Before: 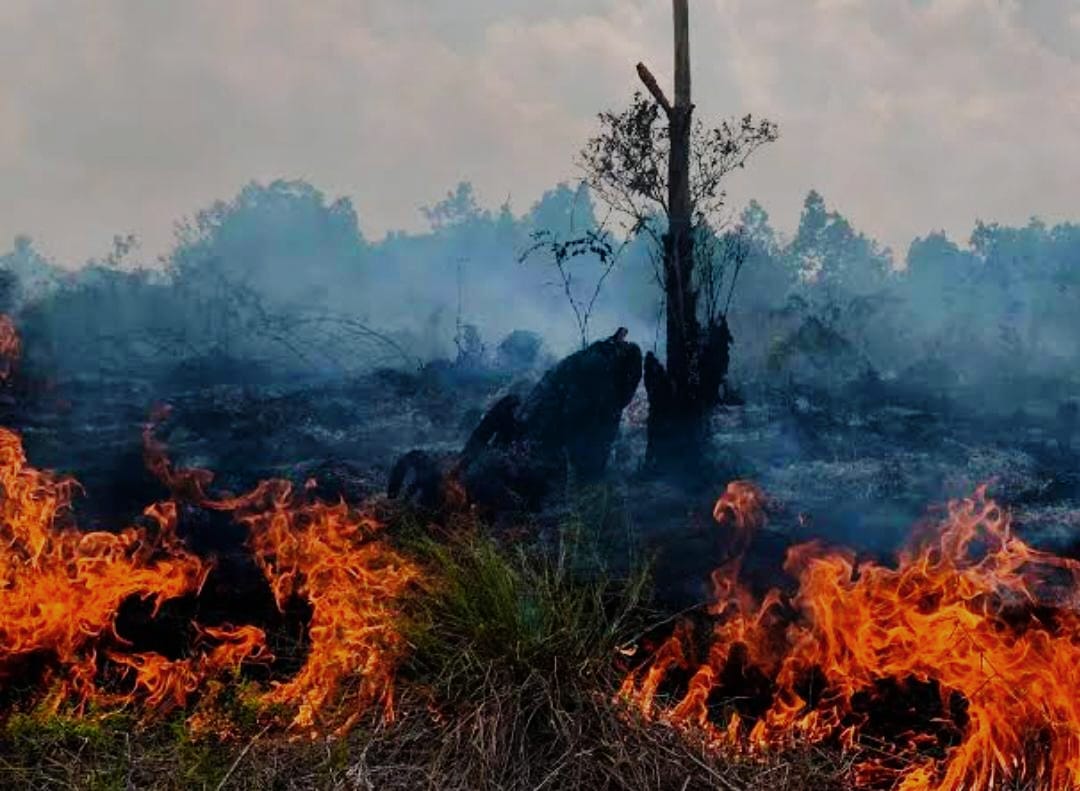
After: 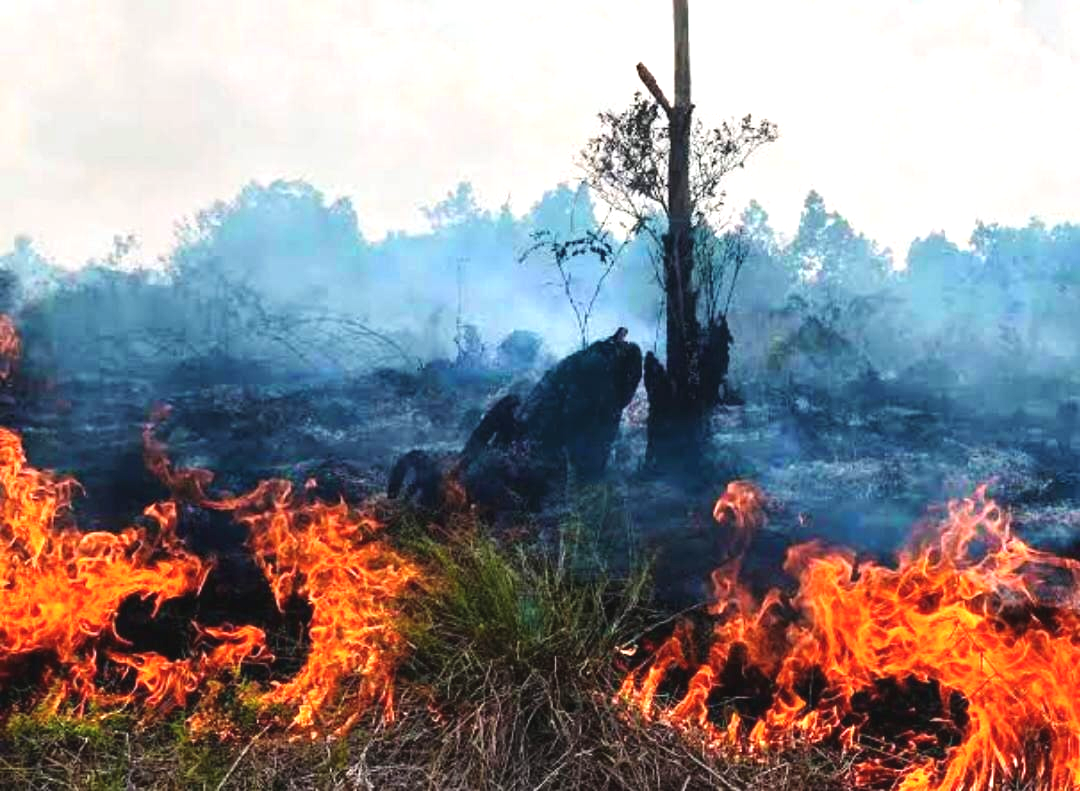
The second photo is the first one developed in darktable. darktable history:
exposure: black level correction -0.002, exposure 1.359 EV, compensate exposure bias true, compensate highlight preservation false
